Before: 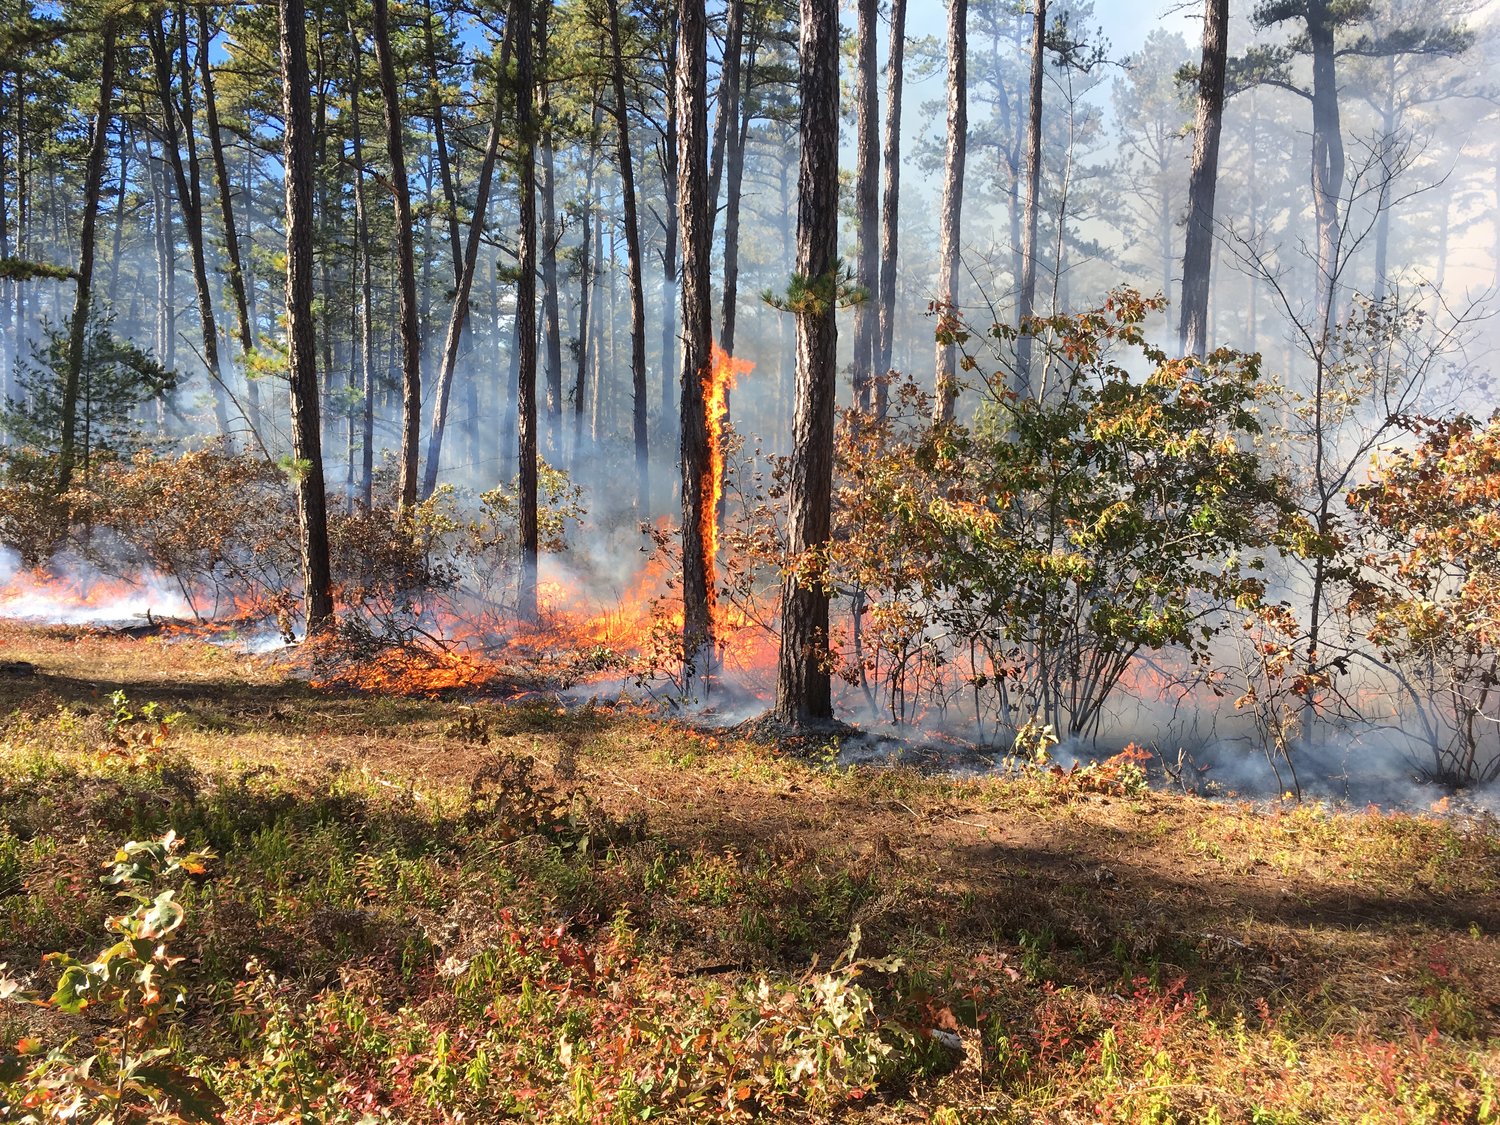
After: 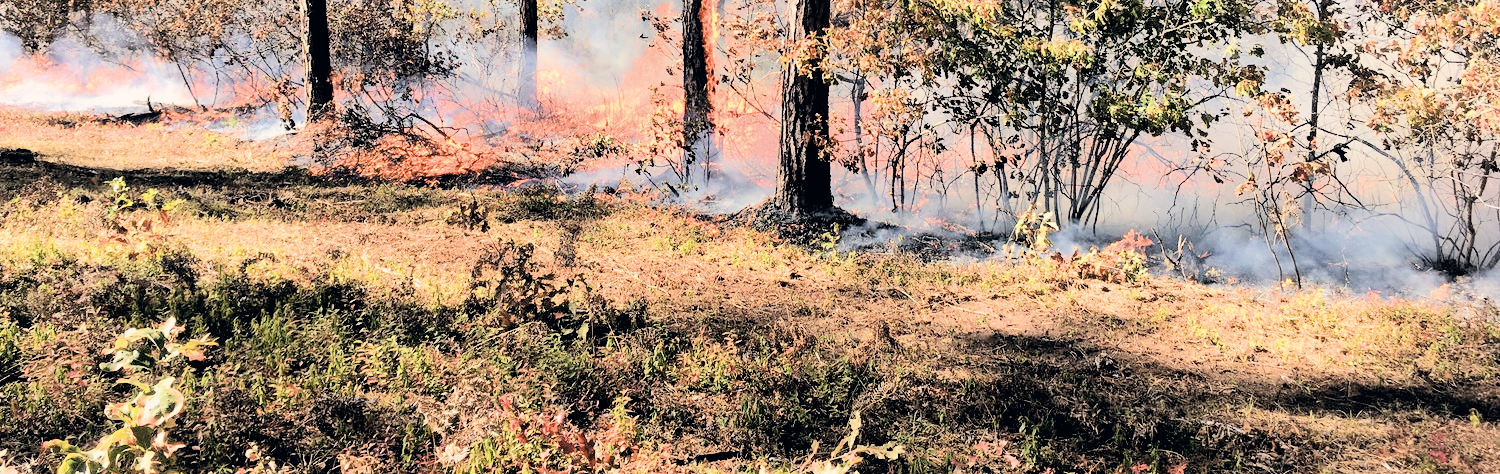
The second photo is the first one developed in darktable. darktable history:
crop: top 45.679%, bottom 12.172%
filmic rgb: black relative exposure -4.02 EV, white relative exposure 2.99 EV, hardness 3, contrast 1.396
color correction: highlights a* 2.92, highlights b* 5.01, shadows a* -2.77, shadows b* -4.83, saturation 0.812
tone equalizer: -7 EV 0.155 EV, -6 EV 0.629 EV, -5 EV 1.13 EV, -4 EV 1.32 EV, -3 EV 1.13 EV, -2 EV 0.6 EV, -1 EV 0.155 EV, edges refinement/feathering 500, mask exposure compensation -1.57 EV, preserve details no
